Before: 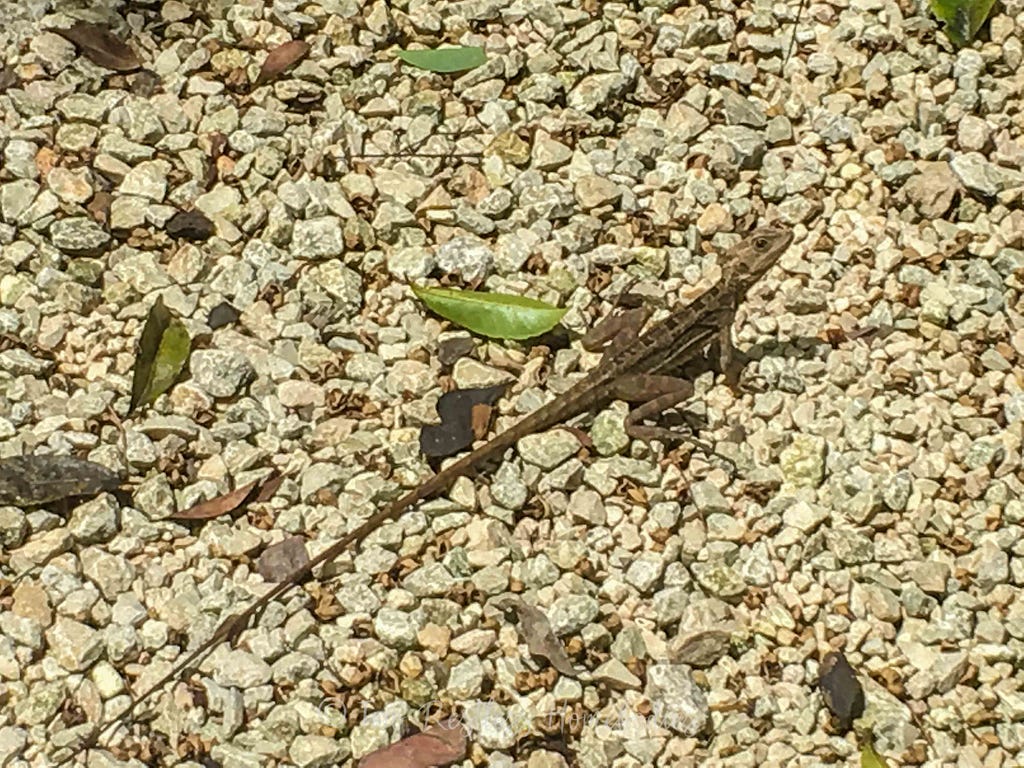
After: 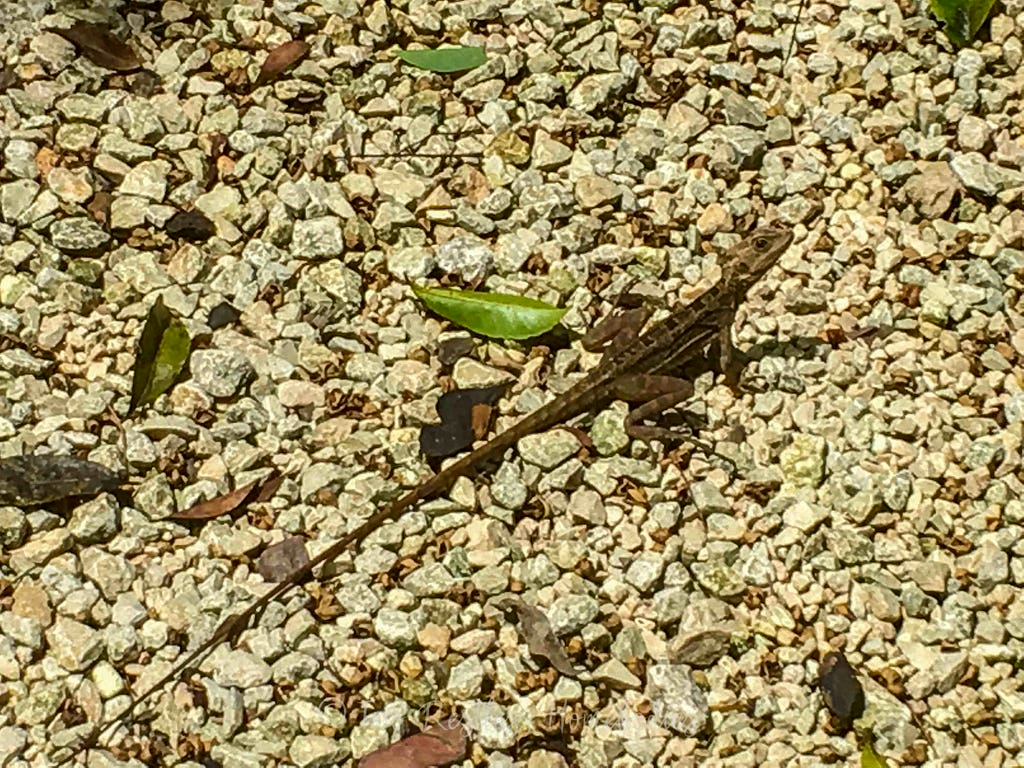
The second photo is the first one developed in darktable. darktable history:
contrast brightness saturation: contrast 0.117, brightness -0.123, saturation 0.197
